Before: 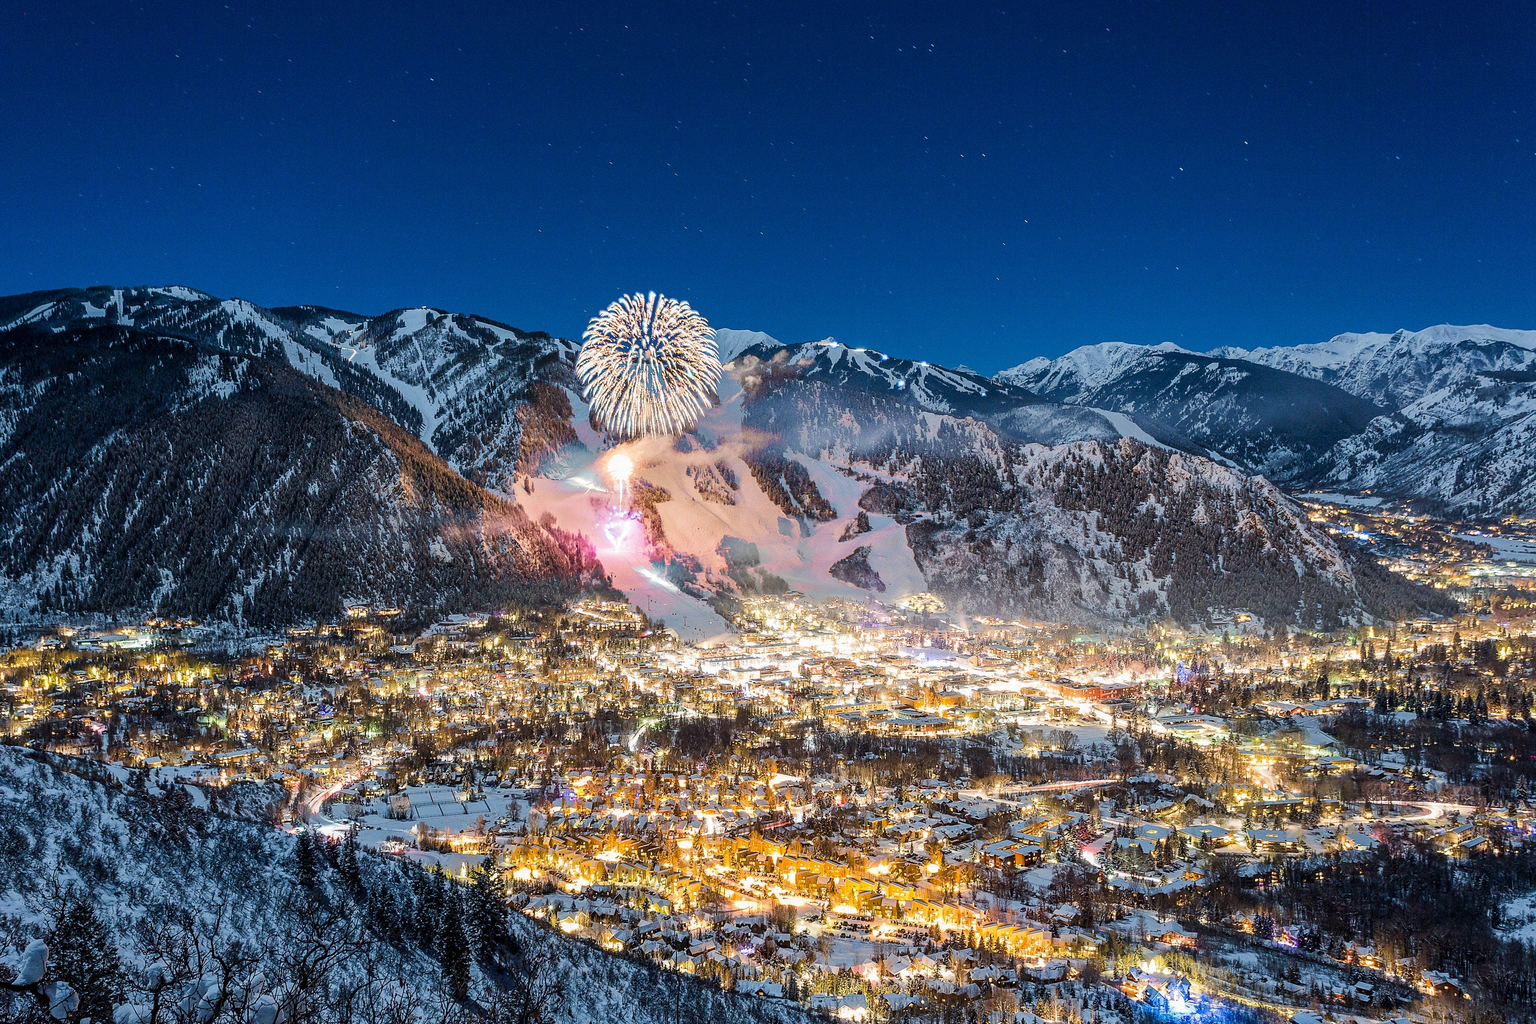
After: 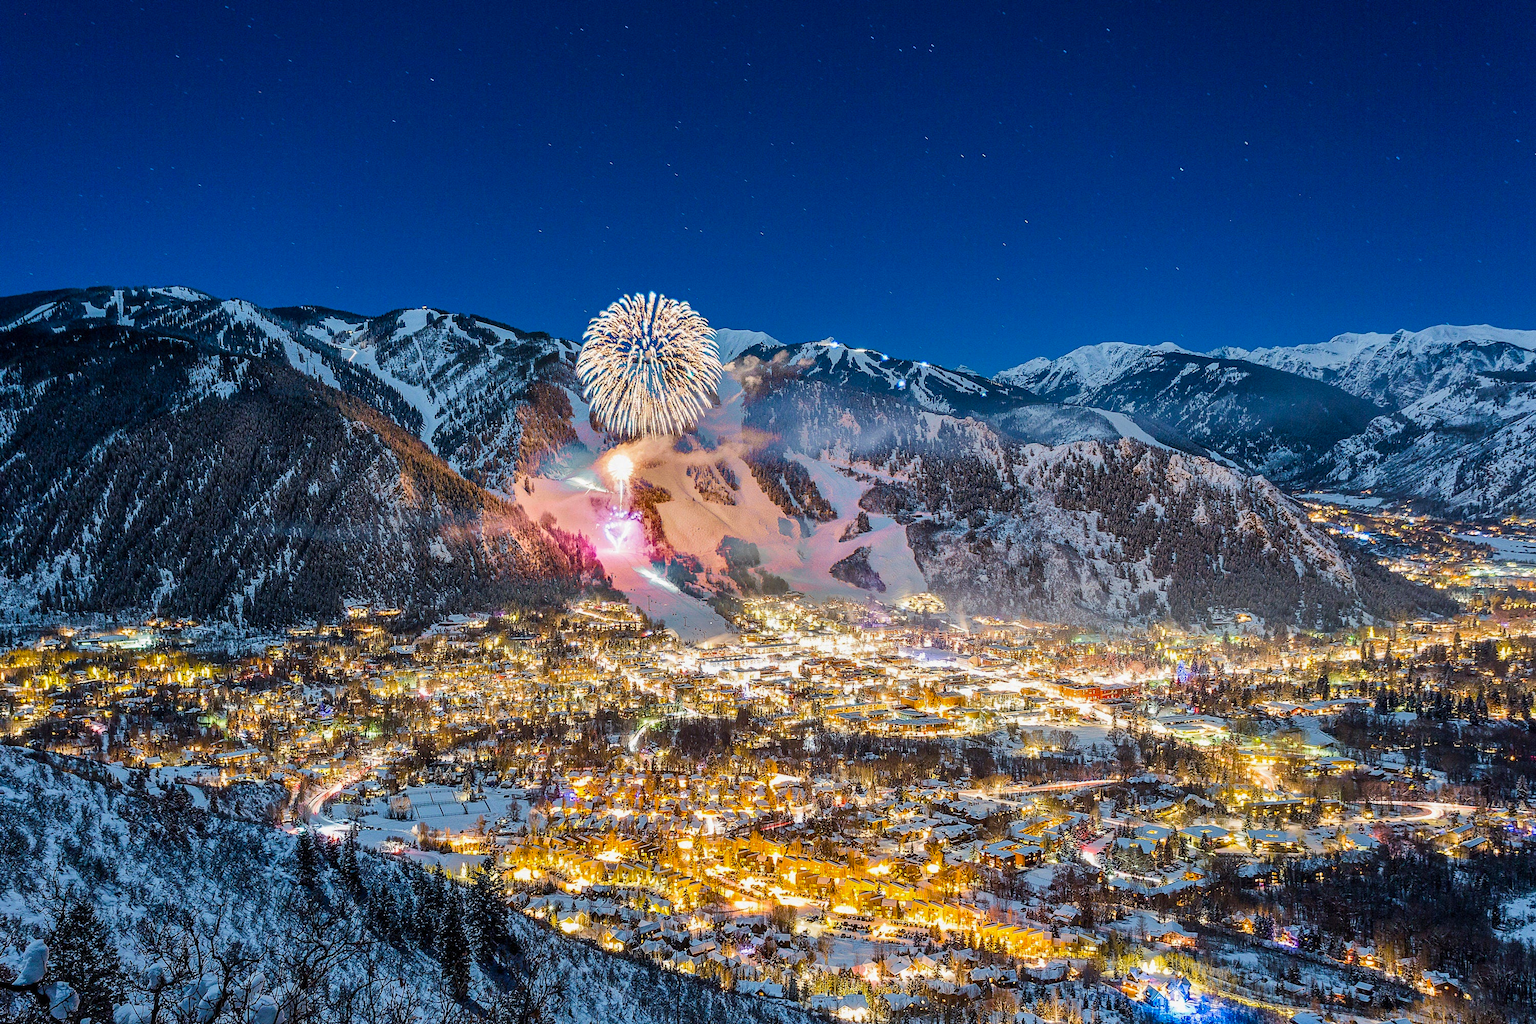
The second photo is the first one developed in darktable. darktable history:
color balance rgb: perceptual saturation grading › global saturation 20%, global vibrance 20%
exposure: exposure -0.05 EV
shadows and highlights: shadows 19.13, highlights -83.41, soften with gaussian
